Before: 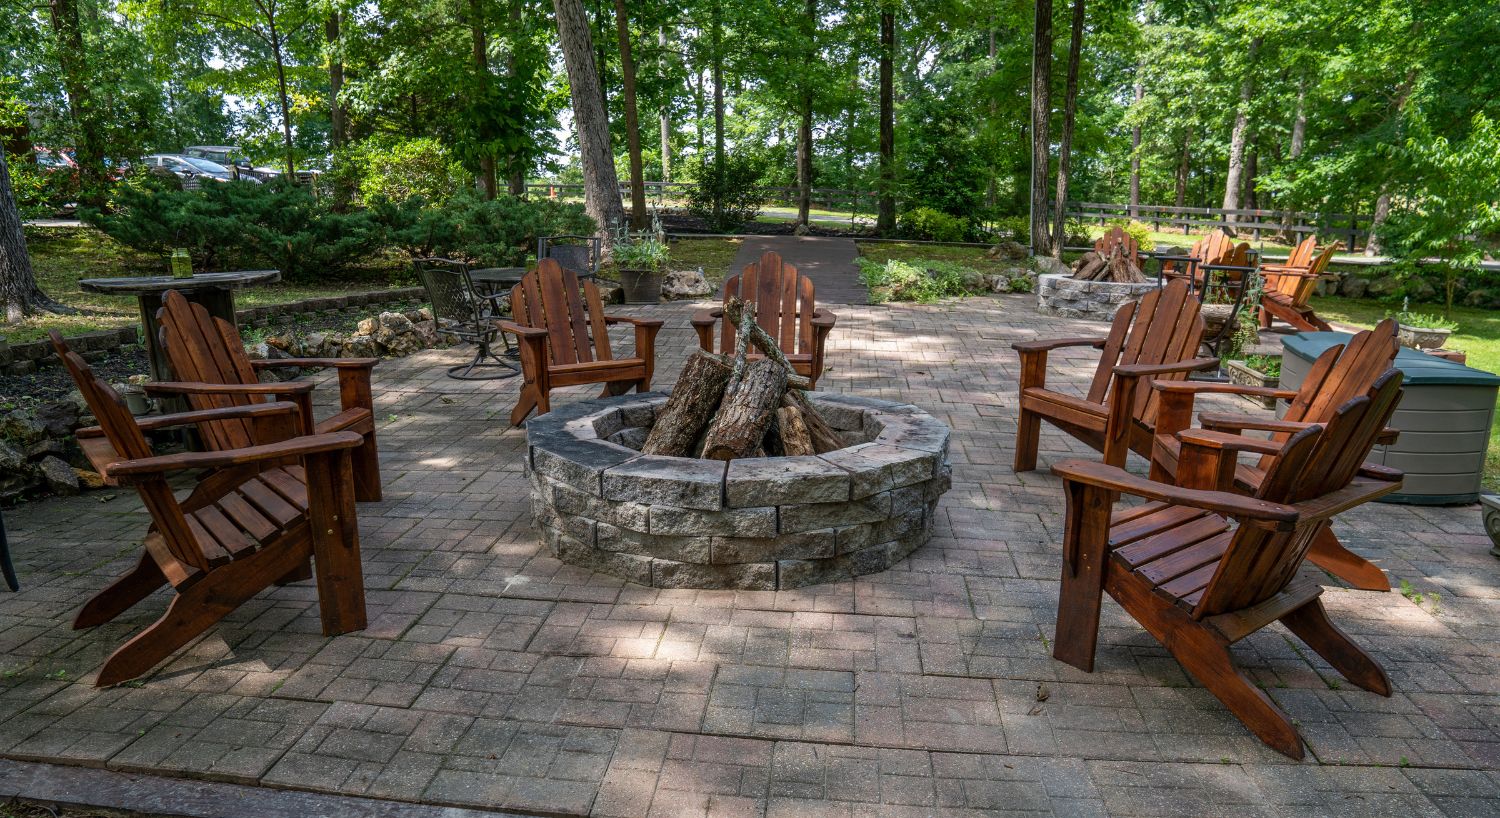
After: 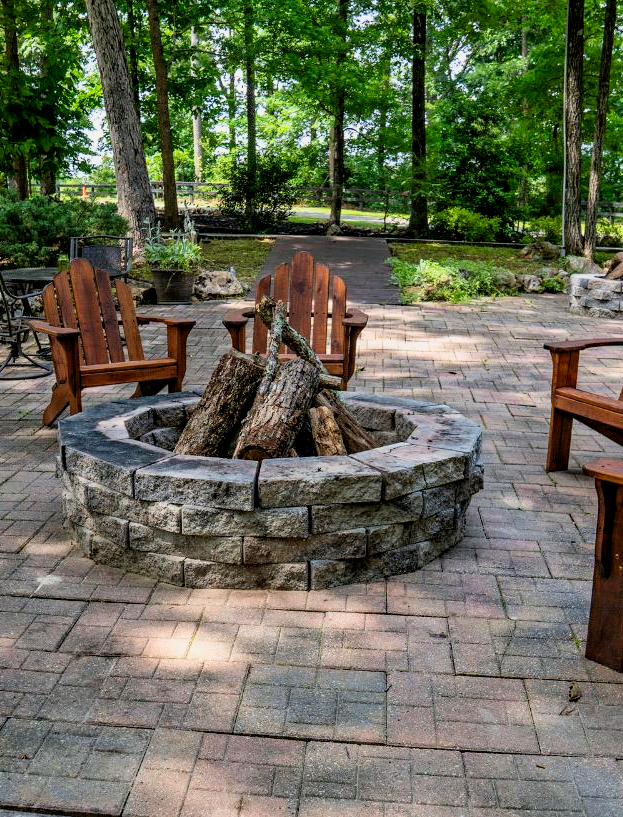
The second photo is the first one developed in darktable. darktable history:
filmic rgb: black relative exposure -7.71 EV, white relative exposure 4.45 EV, target black luminance 0%, hardness 3.75, latitude 50.66%, contrast 1.076, highlights saturation mix 9.3%, shadows ↔ highlights balance -0.23%, color science v6 (2022)
crop: left 31.203%, right 27.21%
exposure: black level correction 0, exposure 0.498 EV, compensate exposure bias true, compensate highlight preservation false
haze removal: adaptive false
contrast brightness saturation: contrast 0.077, saturation 0.204
